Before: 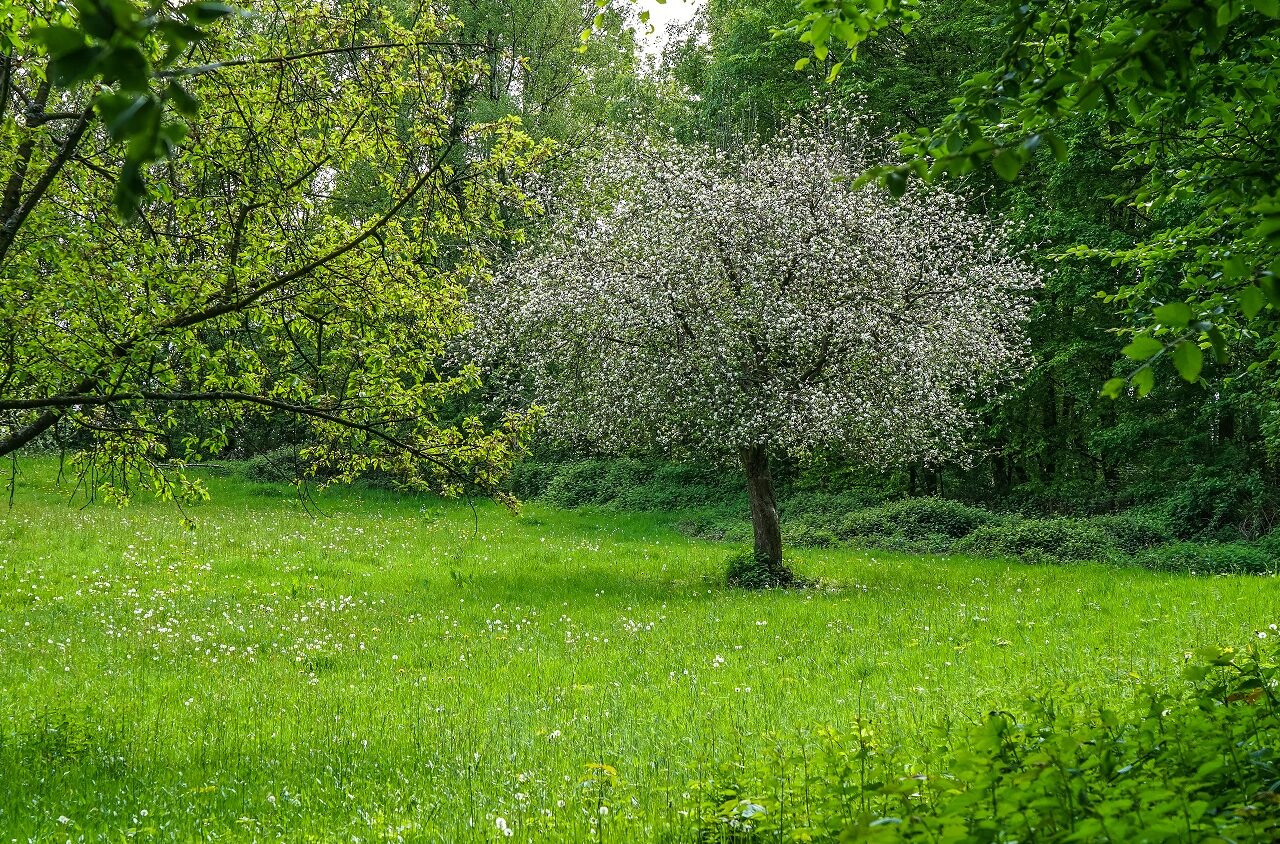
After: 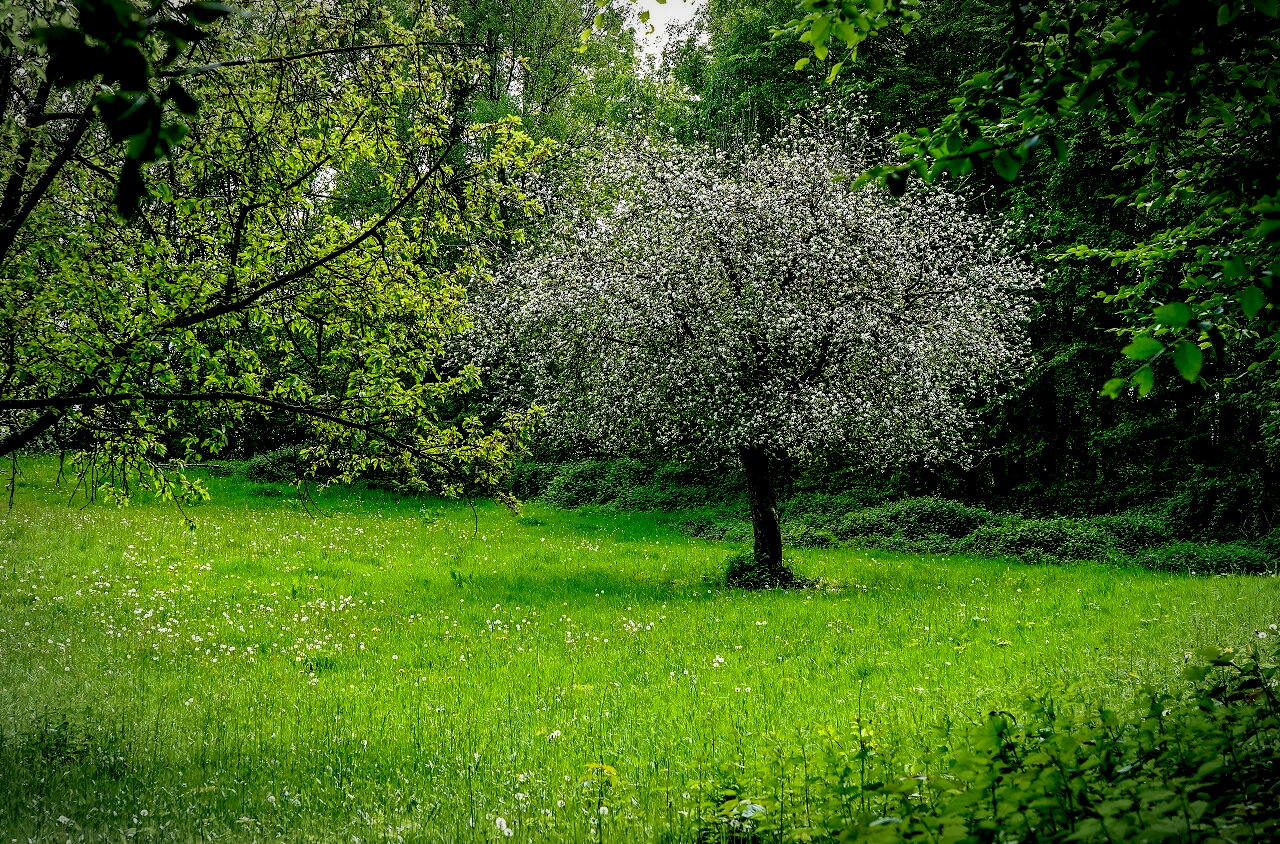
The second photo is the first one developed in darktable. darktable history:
exposure: black level correction 0.047, exposure 0.013 EV, compensate highlight preservation false
vignetting: automatic ratio true
